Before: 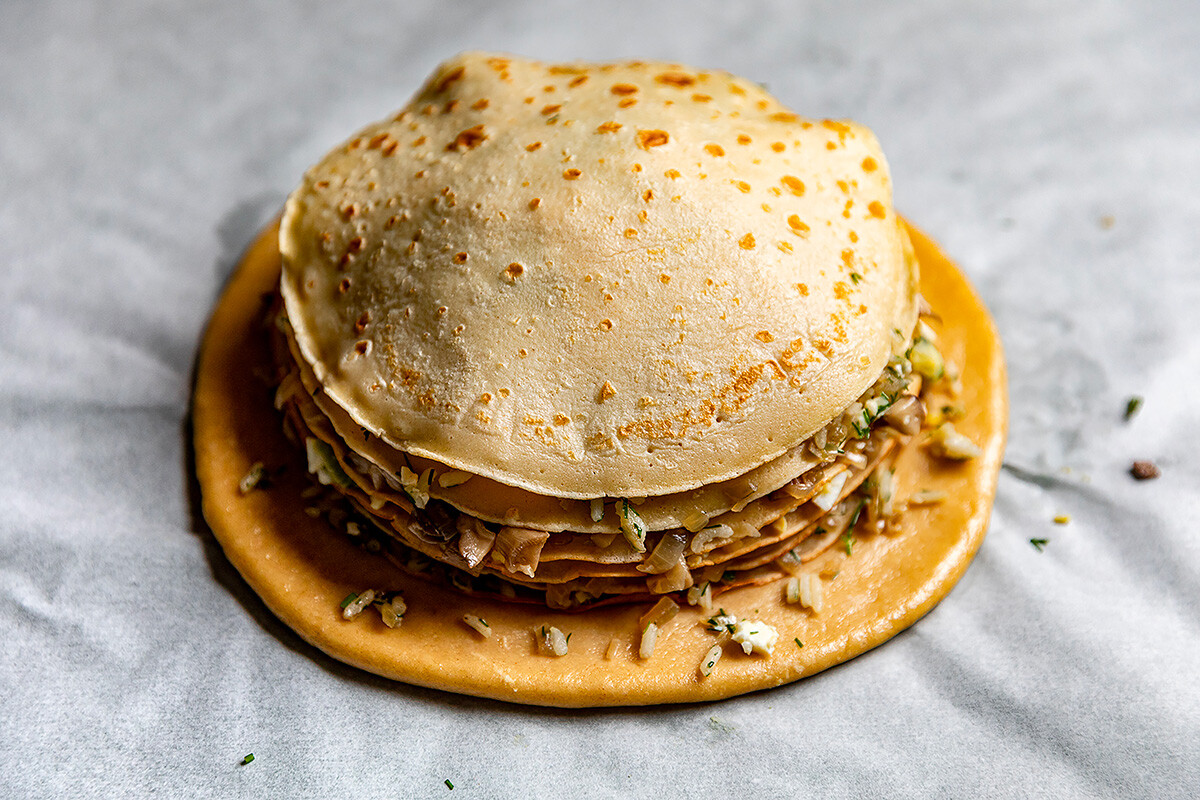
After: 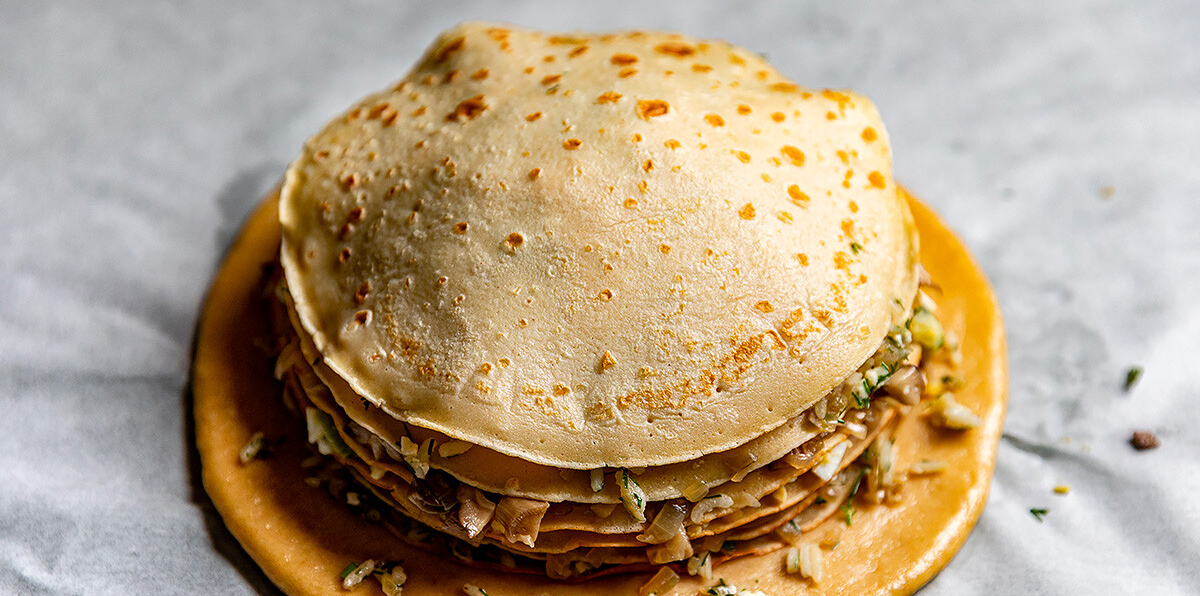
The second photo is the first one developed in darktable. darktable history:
crop: top 3.867%, bottom 21.541%
